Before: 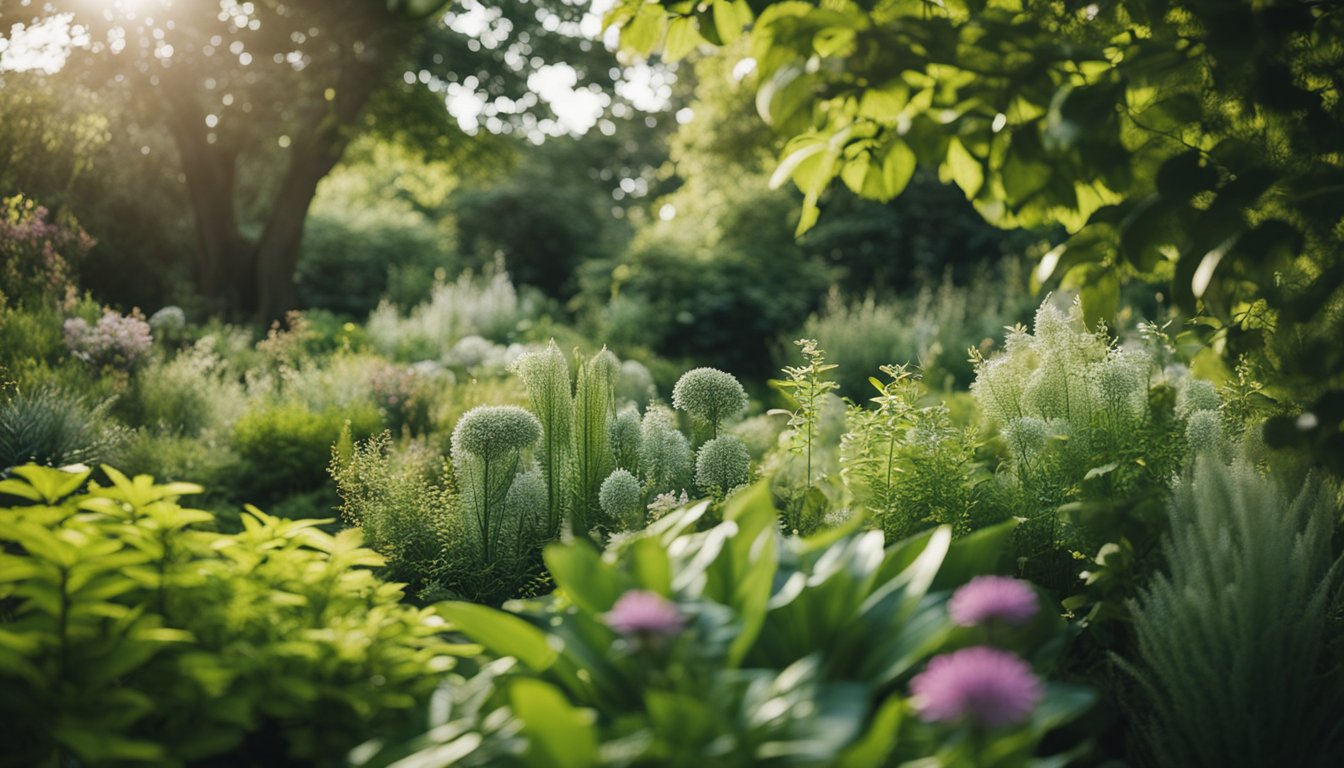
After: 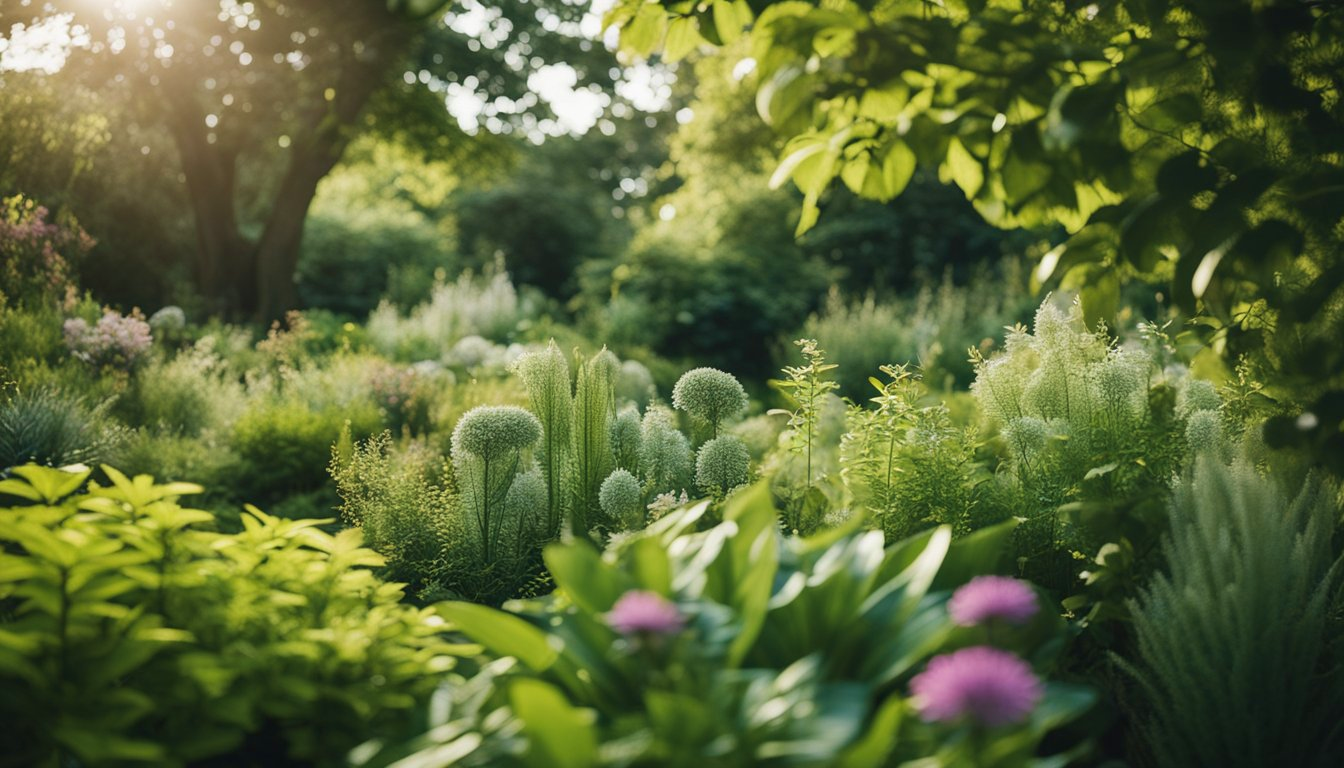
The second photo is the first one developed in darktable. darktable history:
exposure: compensate exposure bias true, compensate highlight preservation false
base curve: curves: ch0 [(0, 0) (0.283, 0.295) (1, 1)], preserve colors none
velvia: on, module defaults
